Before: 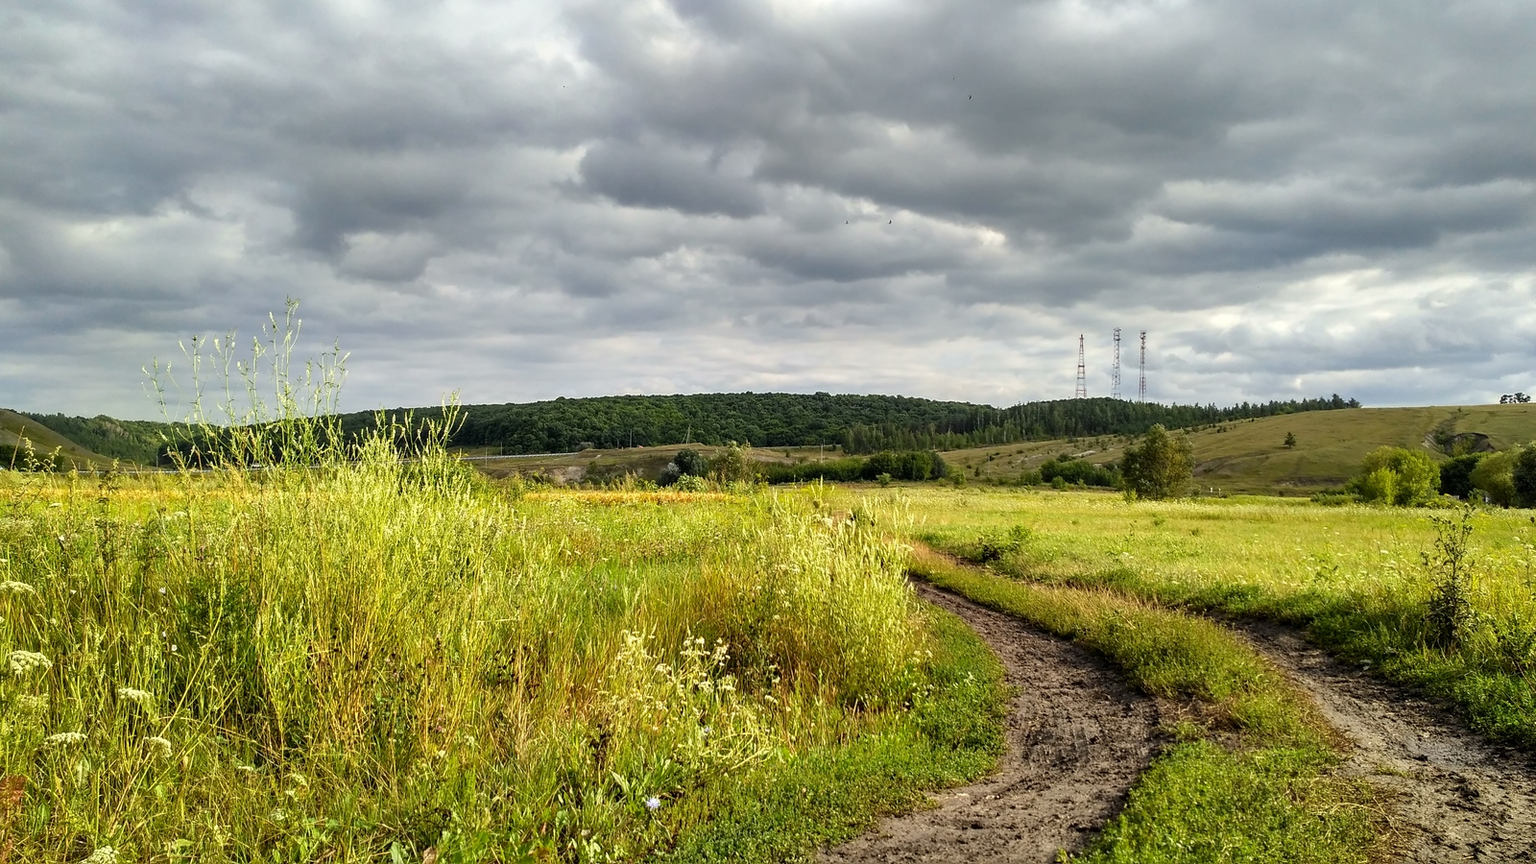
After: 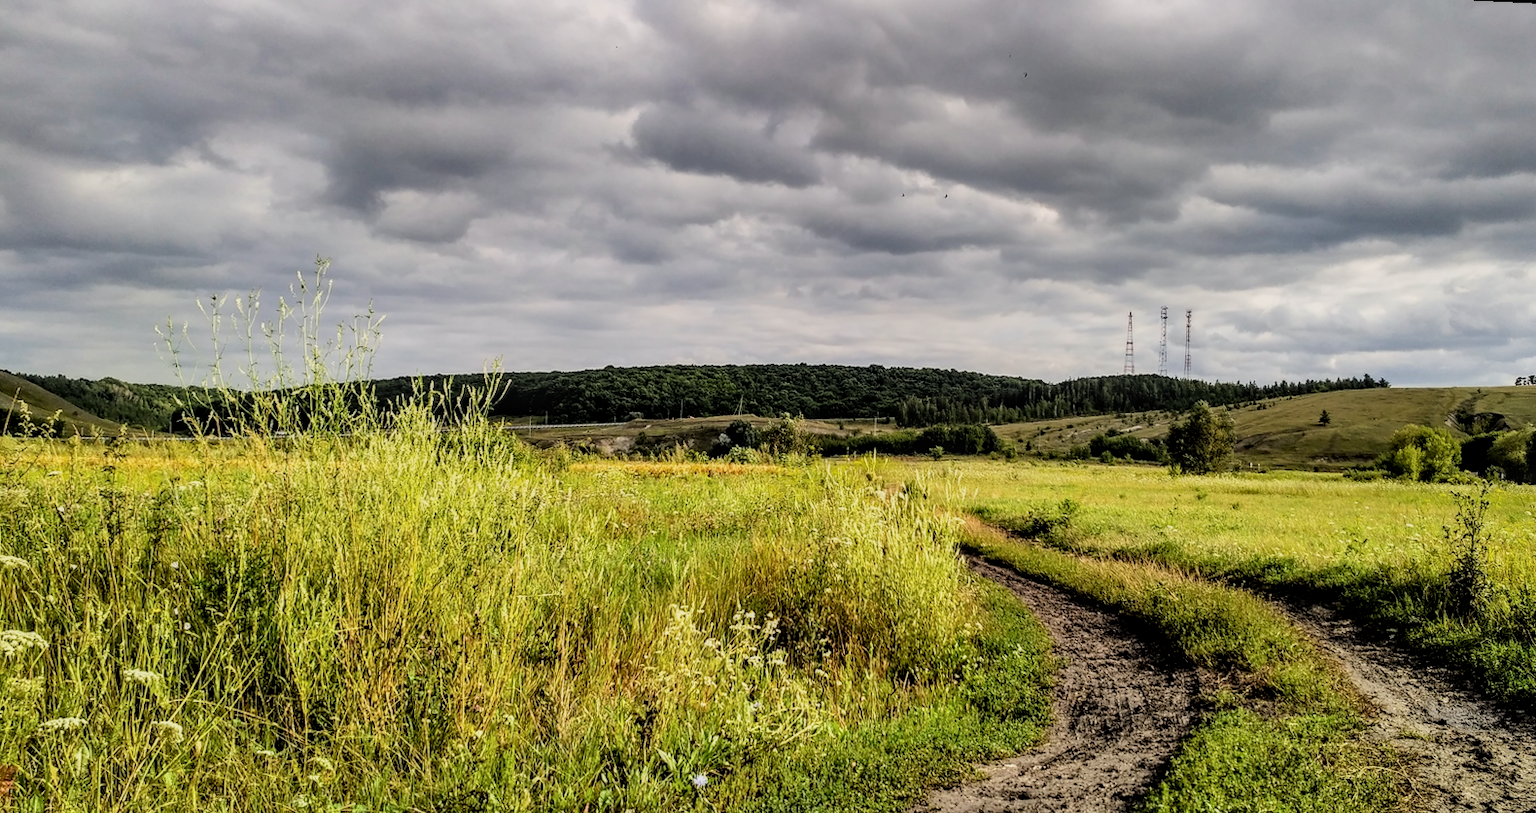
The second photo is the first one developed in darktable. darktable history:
graduated density: density 0.38 EV, hardness 21%, rotation -6.11°, saturation 32%
local contrast: on, module defaults
rotate and perspective: rotation 0.679°, lens shift (horizontal) 0.136, crop left 0.009, crop right 0.991, crop top 0.078, crop bottom 0.95
filmic rgb: black relative exposure -5 EV, hardness 2.88, contrast 1.3, highlights saturation mix -30%
